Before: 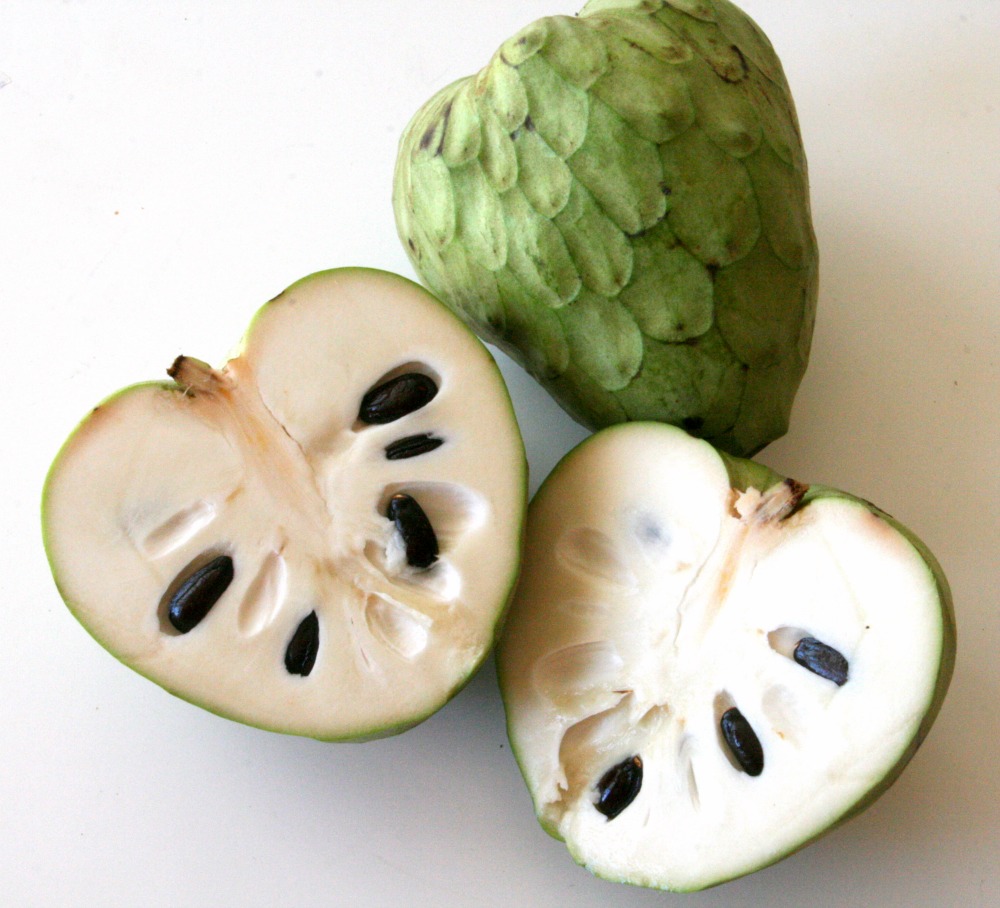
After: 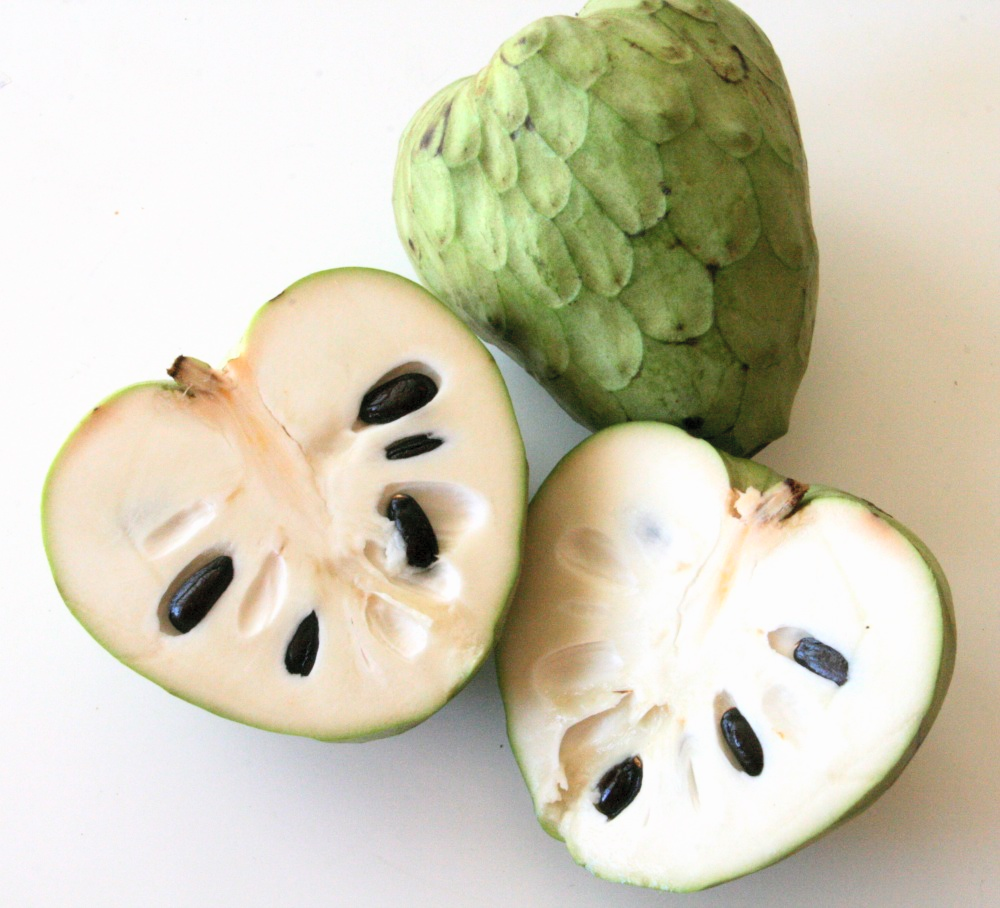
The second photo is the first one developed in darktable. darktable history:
contrast brightness saturation: contrast 0.141, brightness 0.208
exposure: exposure -0.041 EV, compensate highlight preservation false
base curve: curves: ch0 [(0, 0) (0.472, 0.455) (1, 1)], preserve colors none
